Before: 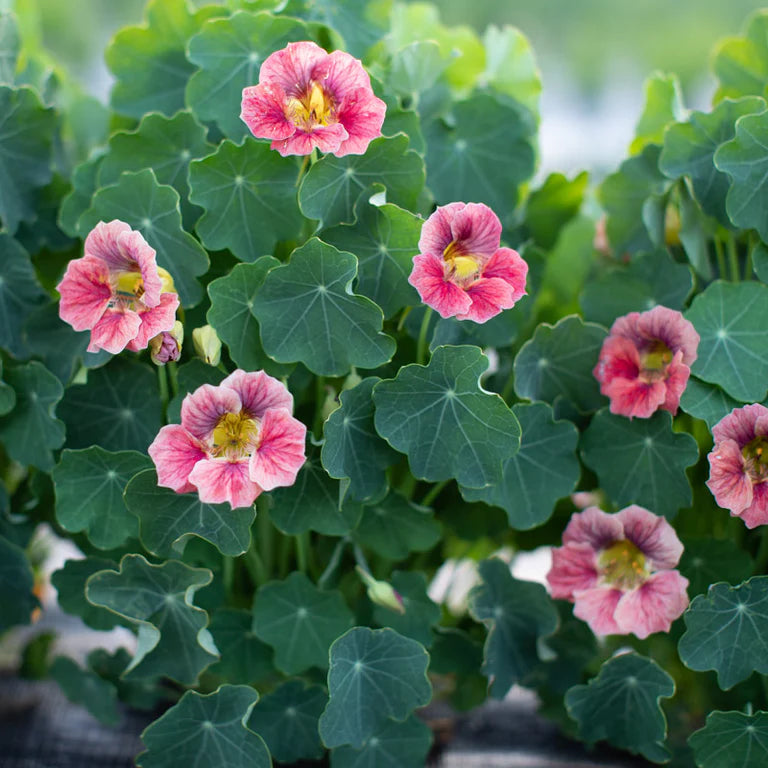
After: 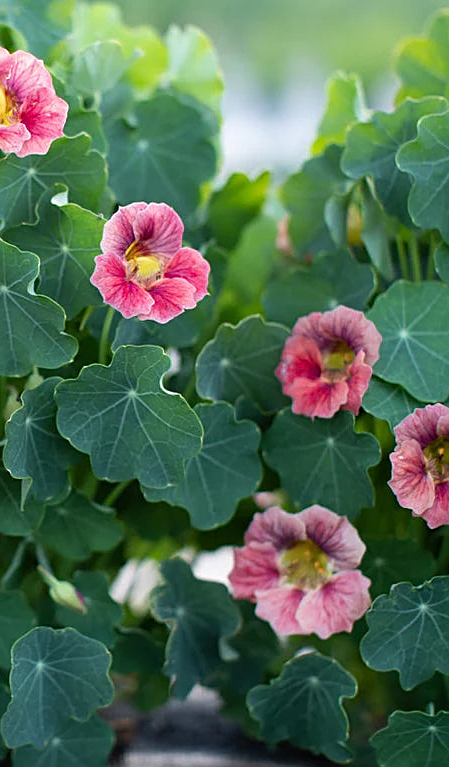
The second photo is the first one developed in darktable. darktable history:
crop: left 41.531%
sharpen: on, module defaults
